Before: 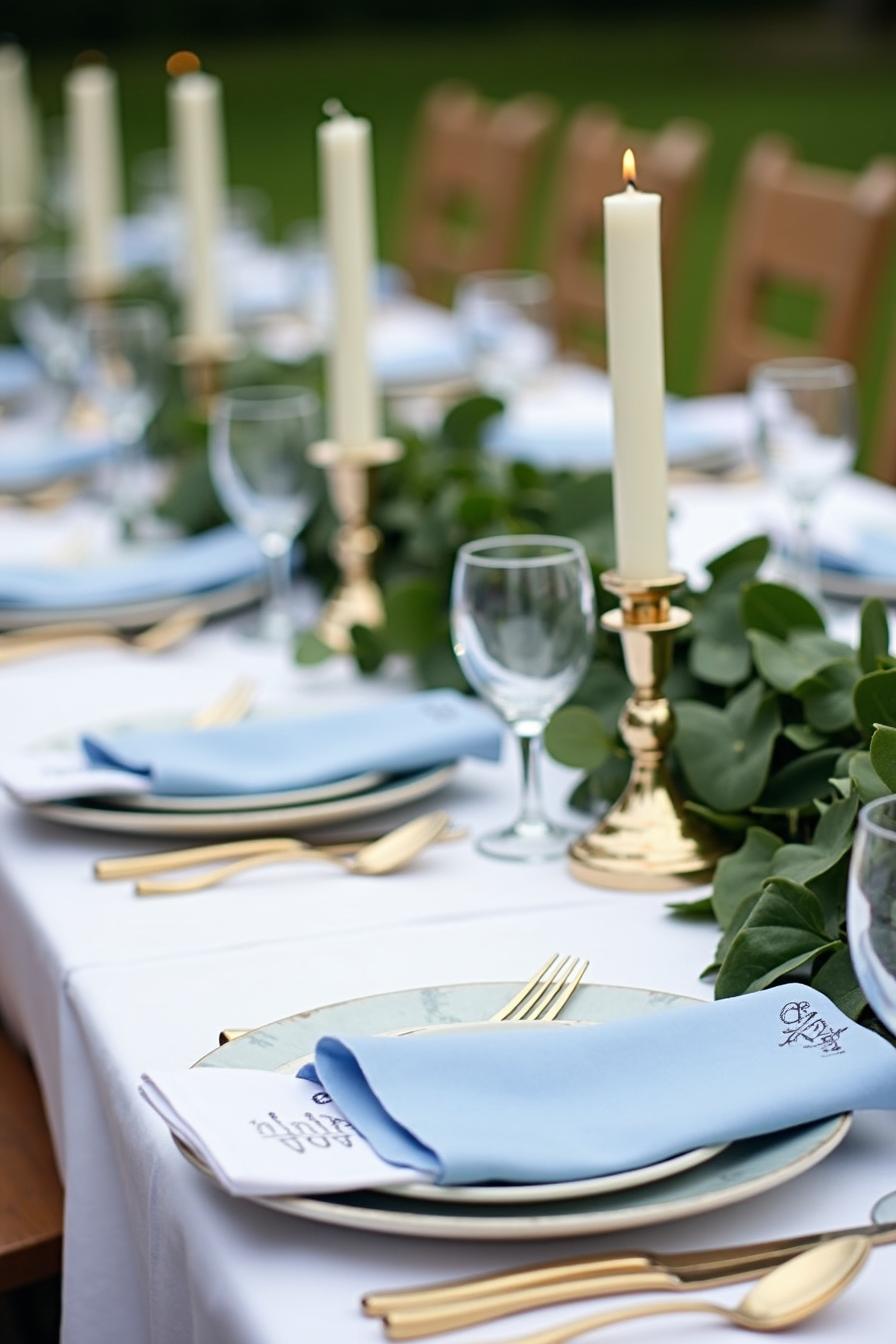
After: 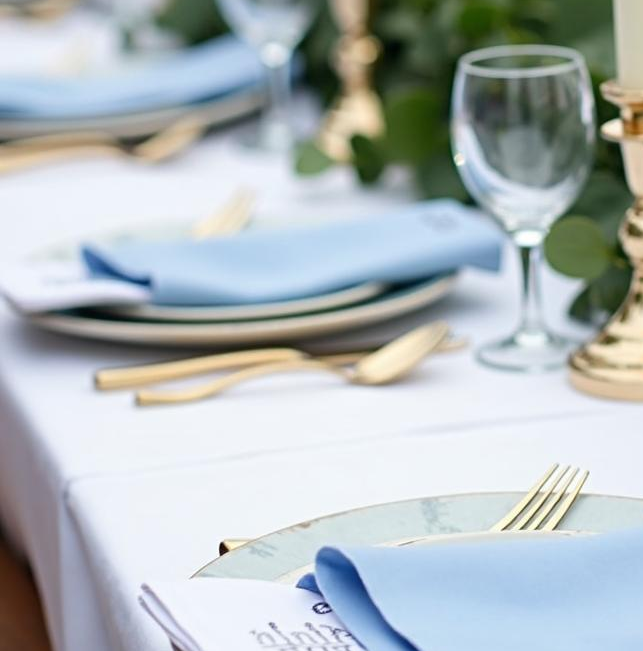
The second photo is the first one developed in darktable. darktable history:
crop: top 36.489%, right 28.162%, bottom 15.039%
